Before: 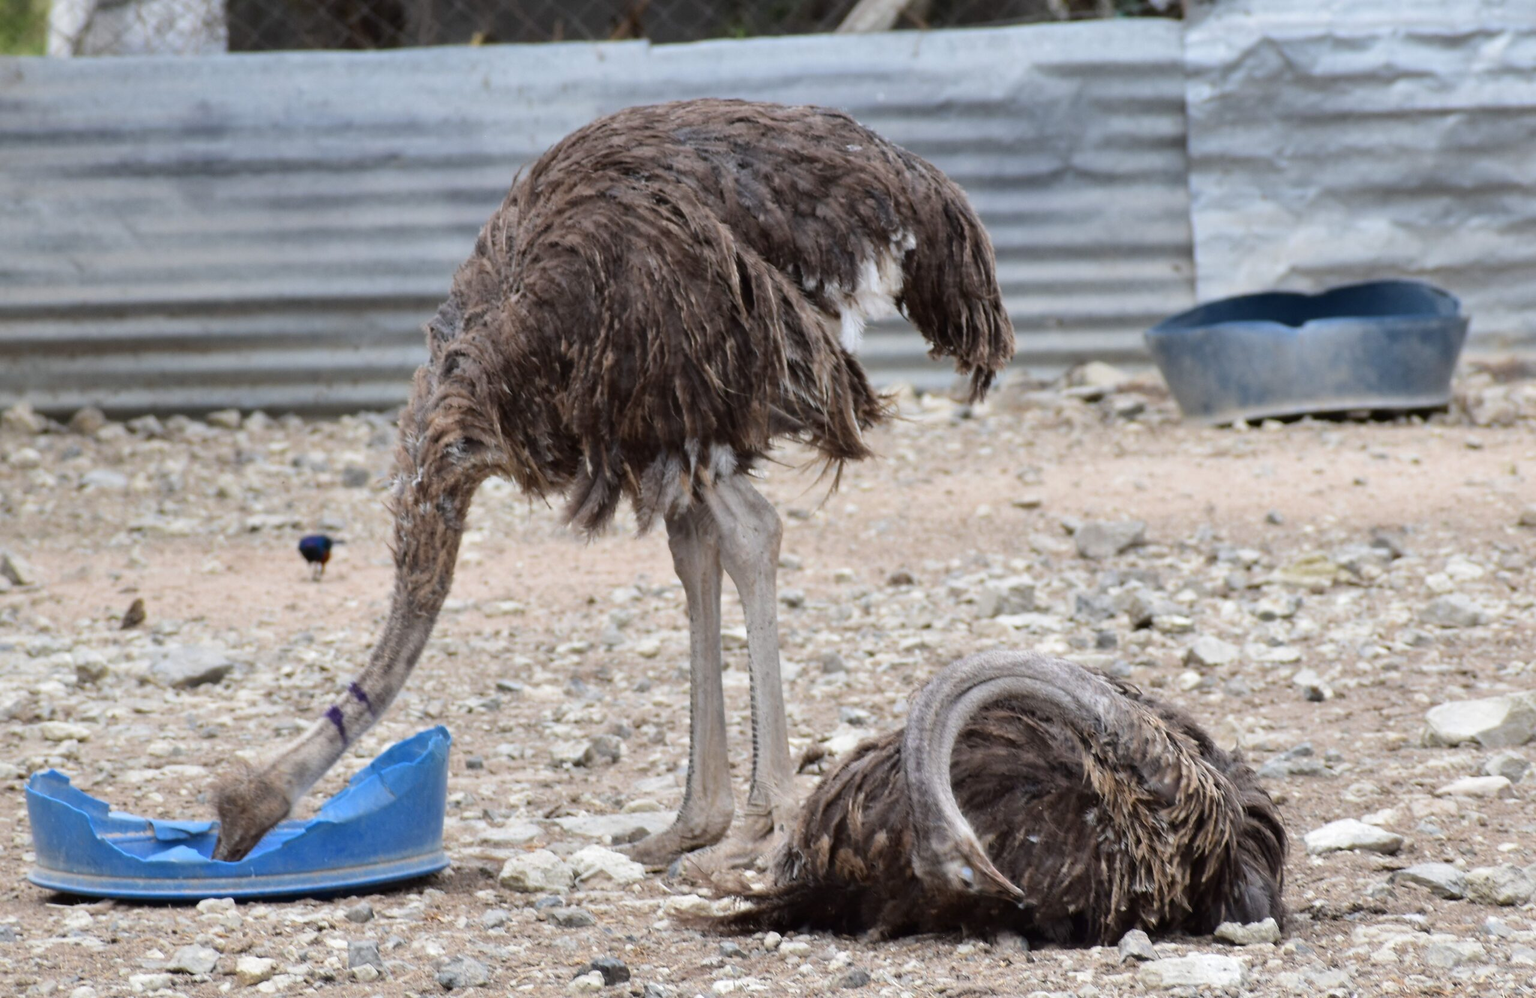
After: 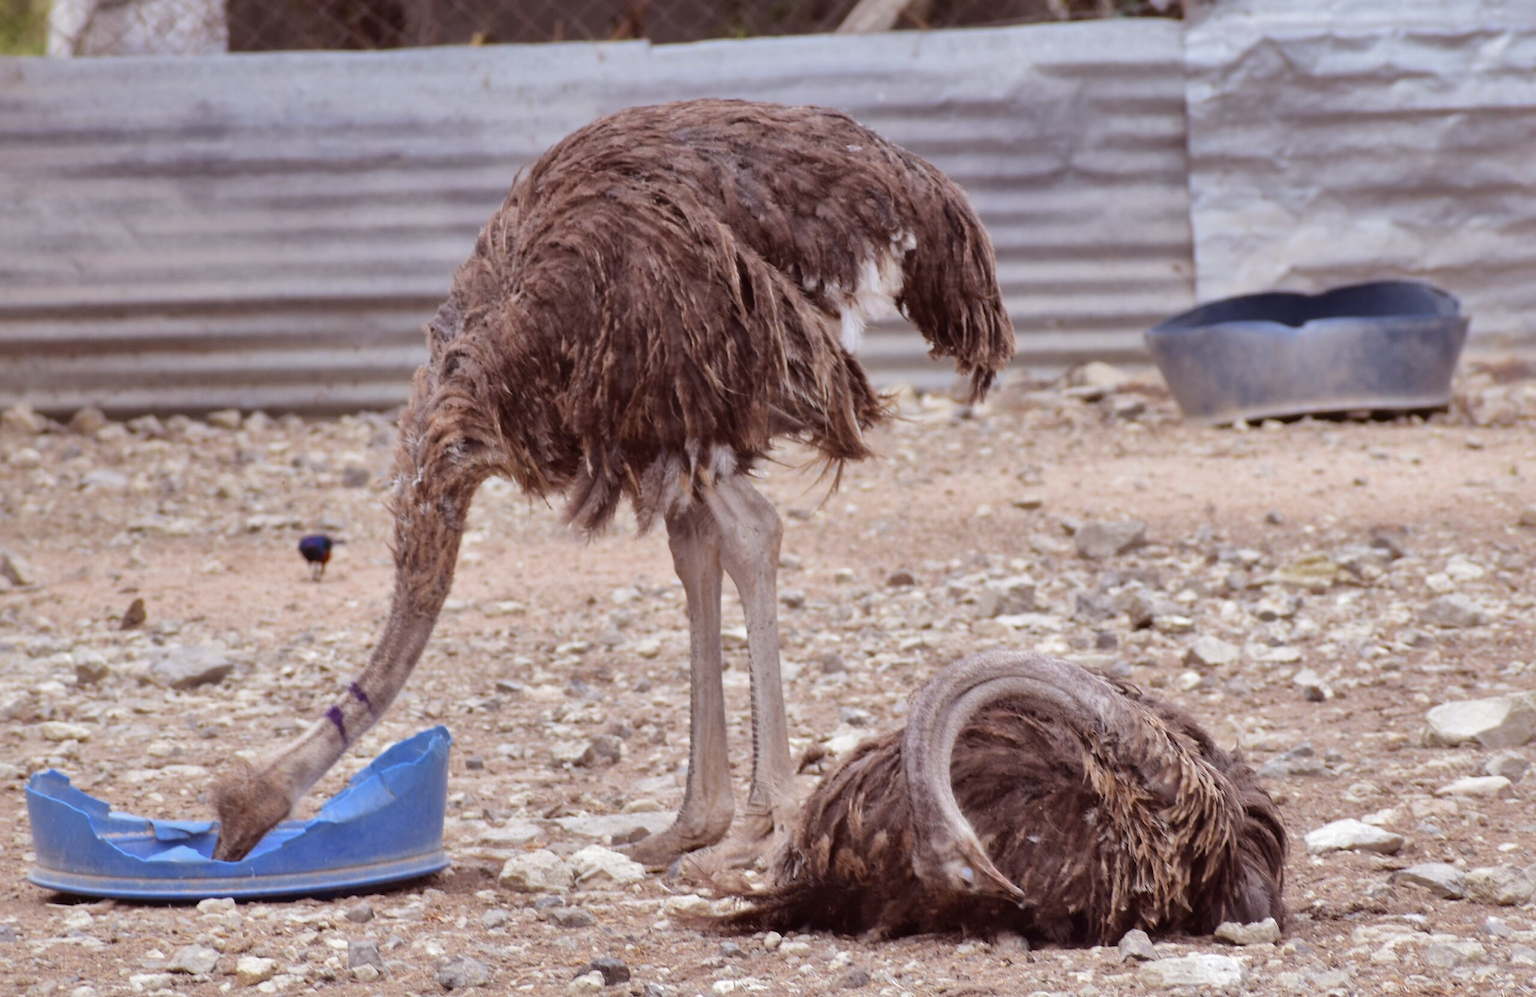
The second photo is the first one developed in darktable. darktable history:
rgb levels: mode RGB, independent channels, levels [[0, 0.474, 1], [0, 0.5, 1], [0, 0.5, 1]]
shadows and highlights: shadows 30
